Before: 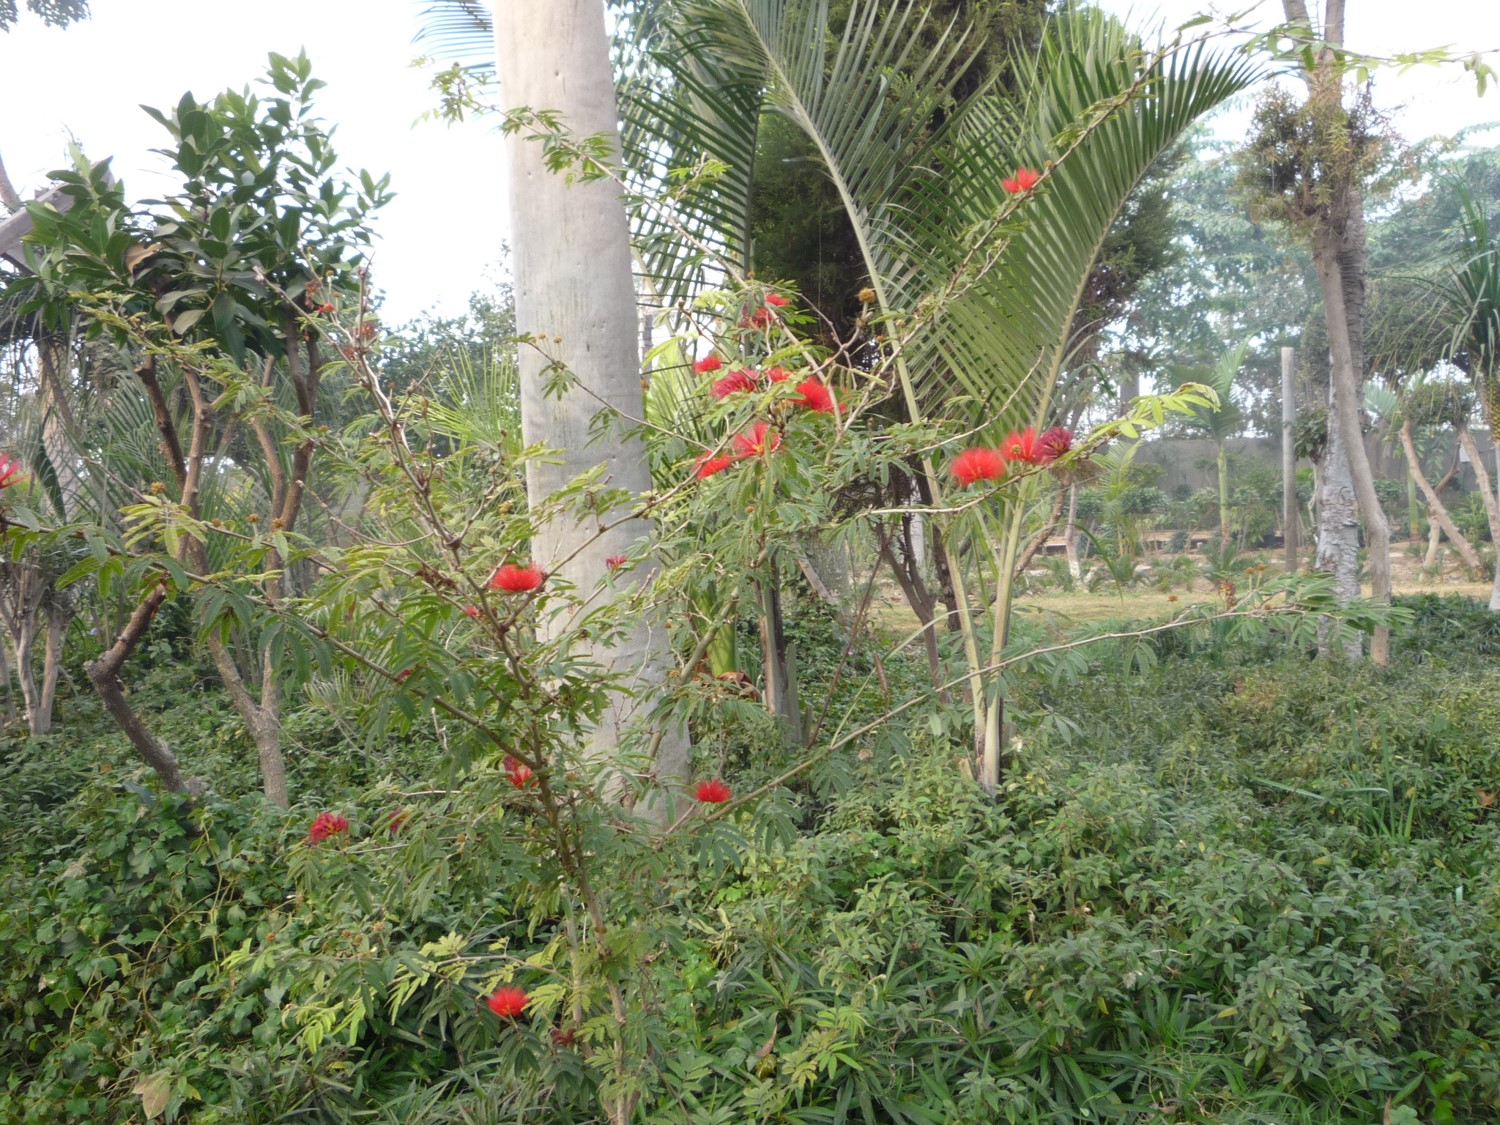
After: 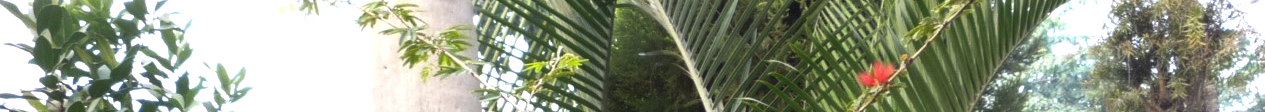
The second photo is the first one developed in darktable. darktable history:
crop and rotate: left 9.644%, top 9.491%, right 6.021%, bottom 80.509%
color balance rgb: perceptual brilliance grading › highlights 14.29%, perceptual brilliance grading › mid-tones -5.92%, perceptual brilliance grading › shadows -26.83%, global vibrance 31.18%
